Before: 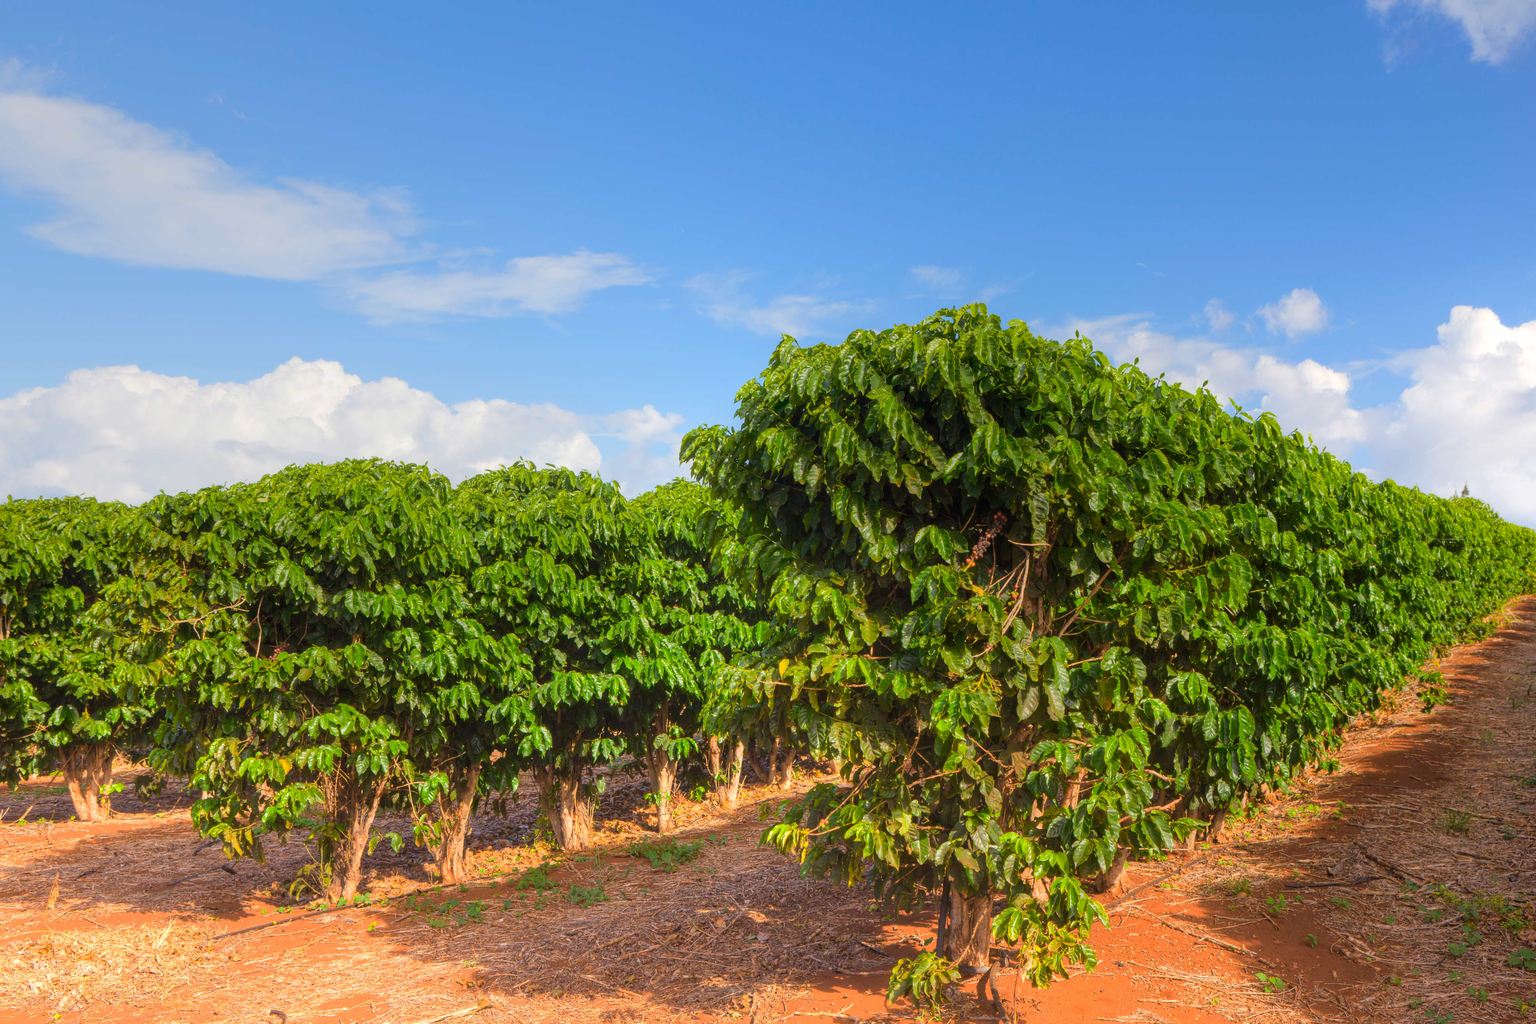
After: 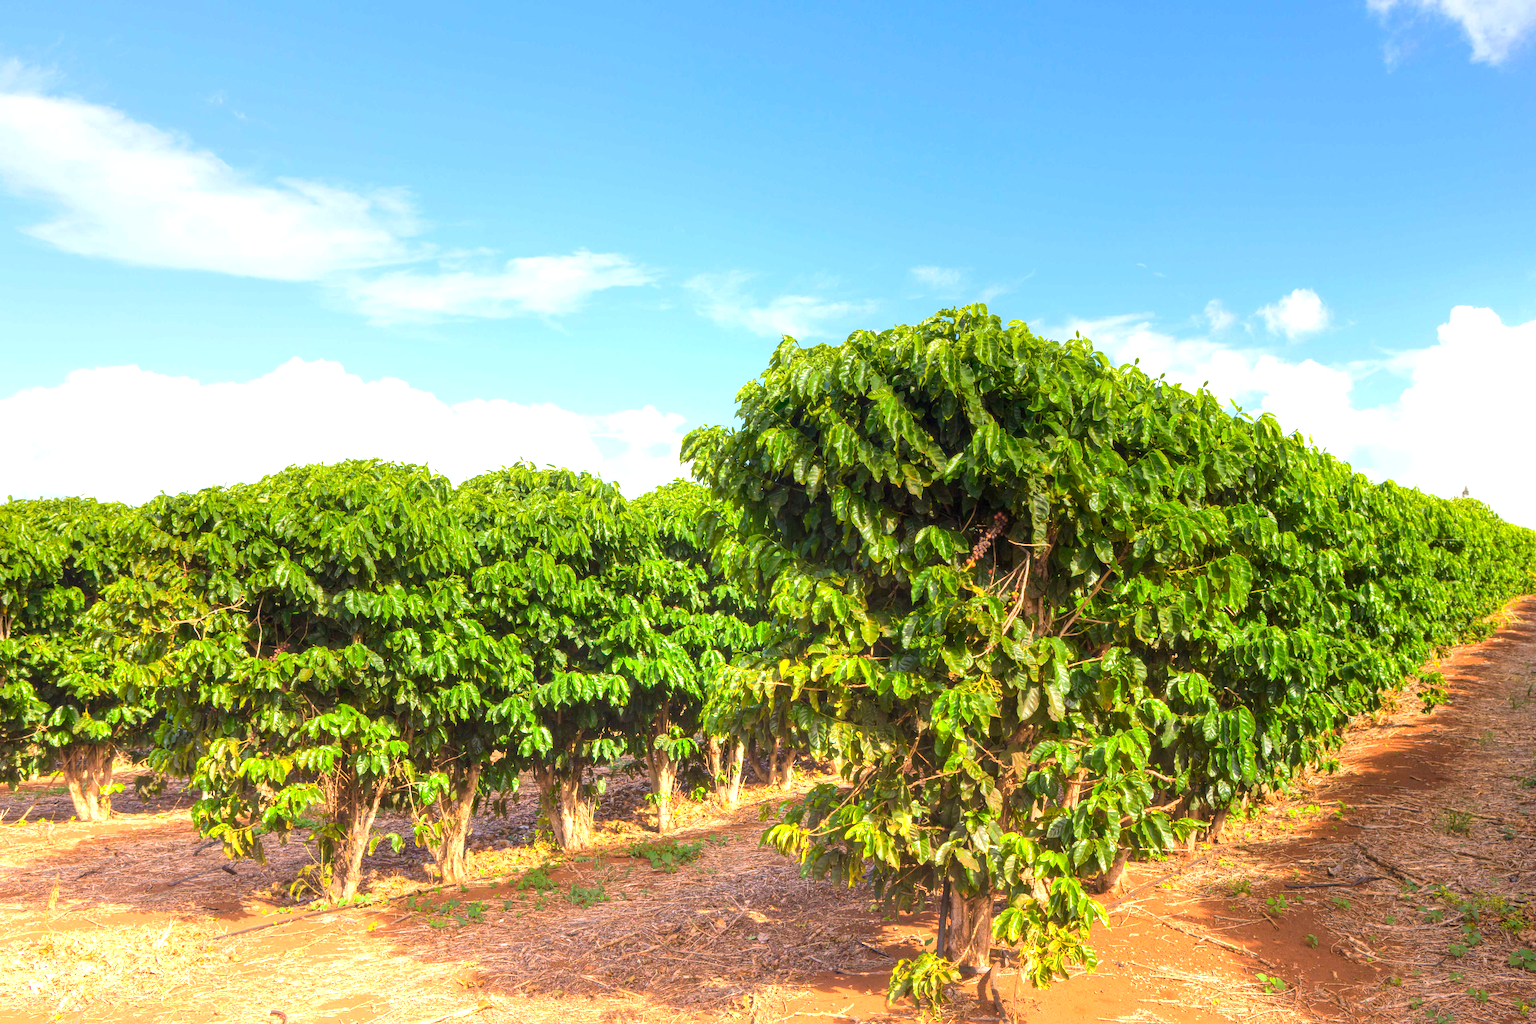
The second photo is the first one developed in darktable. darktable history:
exposure: black level correction 0.001, exposure 0.958 EV, compensate highlight preservation false
